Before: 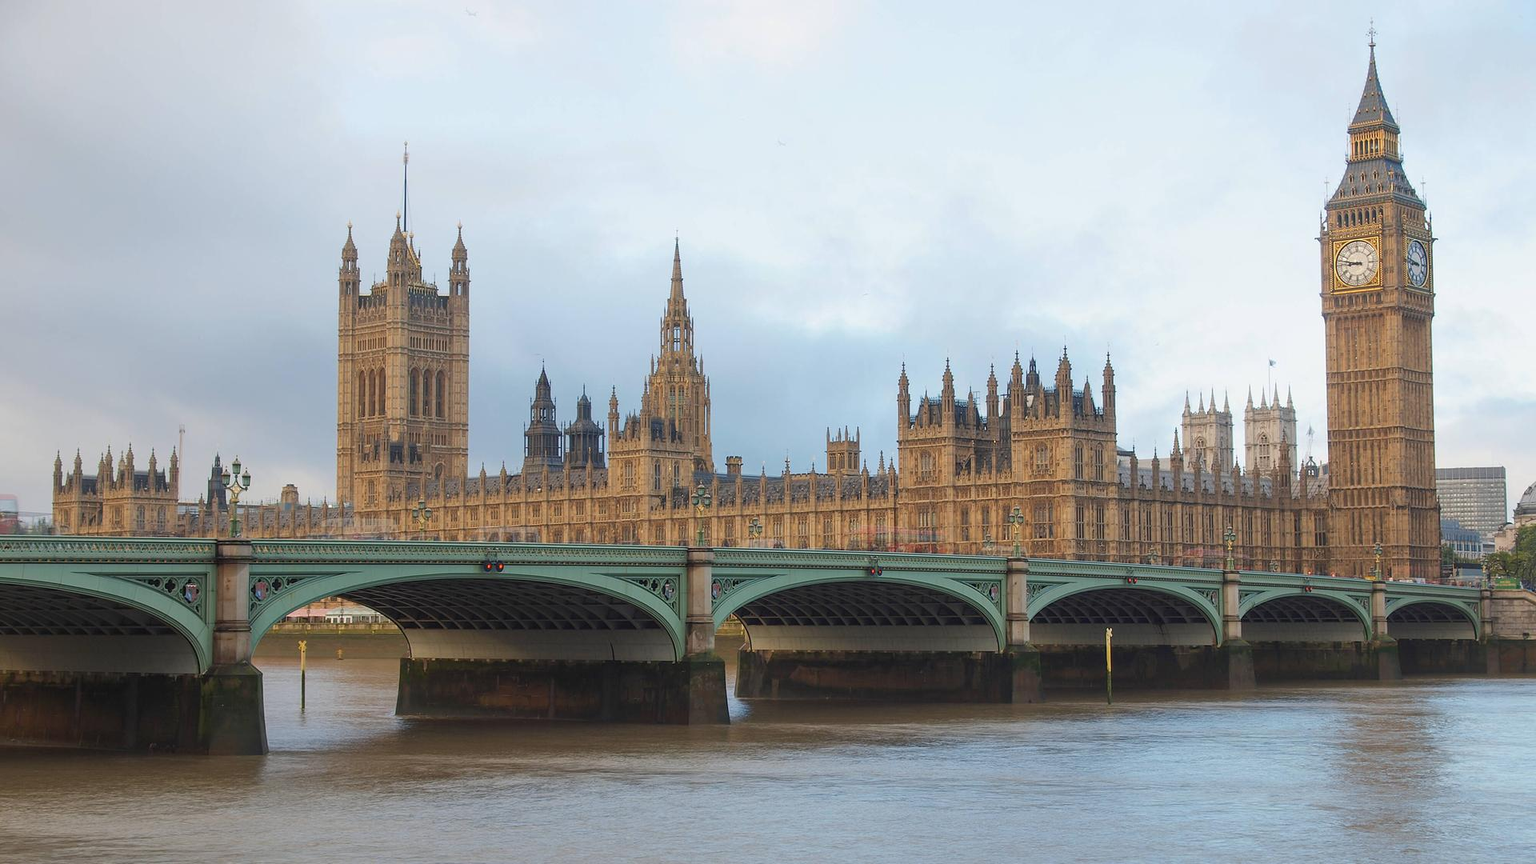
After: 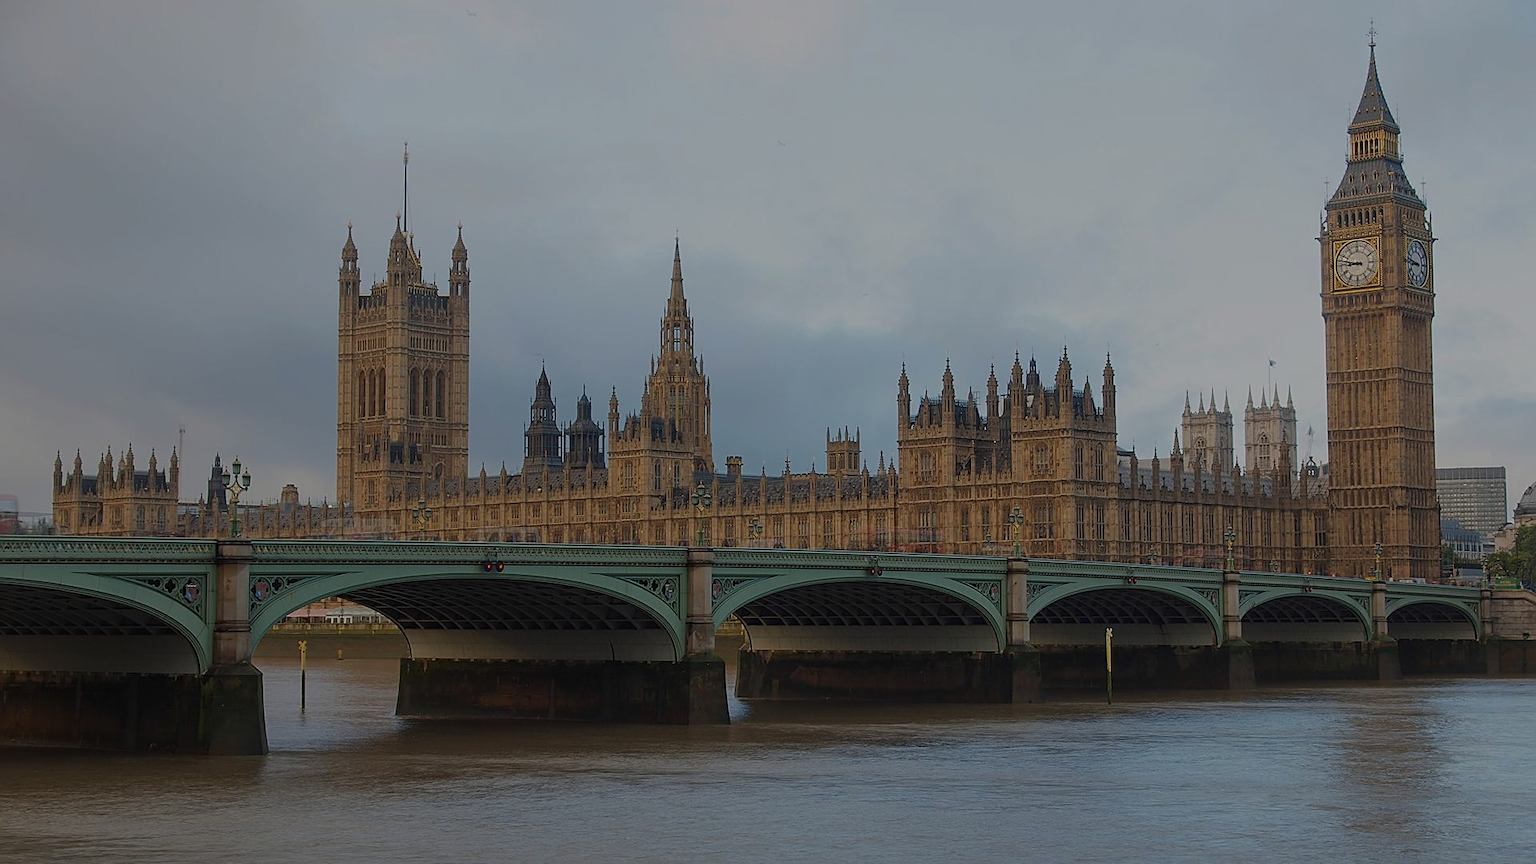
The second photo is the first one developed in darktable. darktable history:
exposure: exposure -1.376 EV, compensate highlight preservation false
sharpen: on, module defaults
